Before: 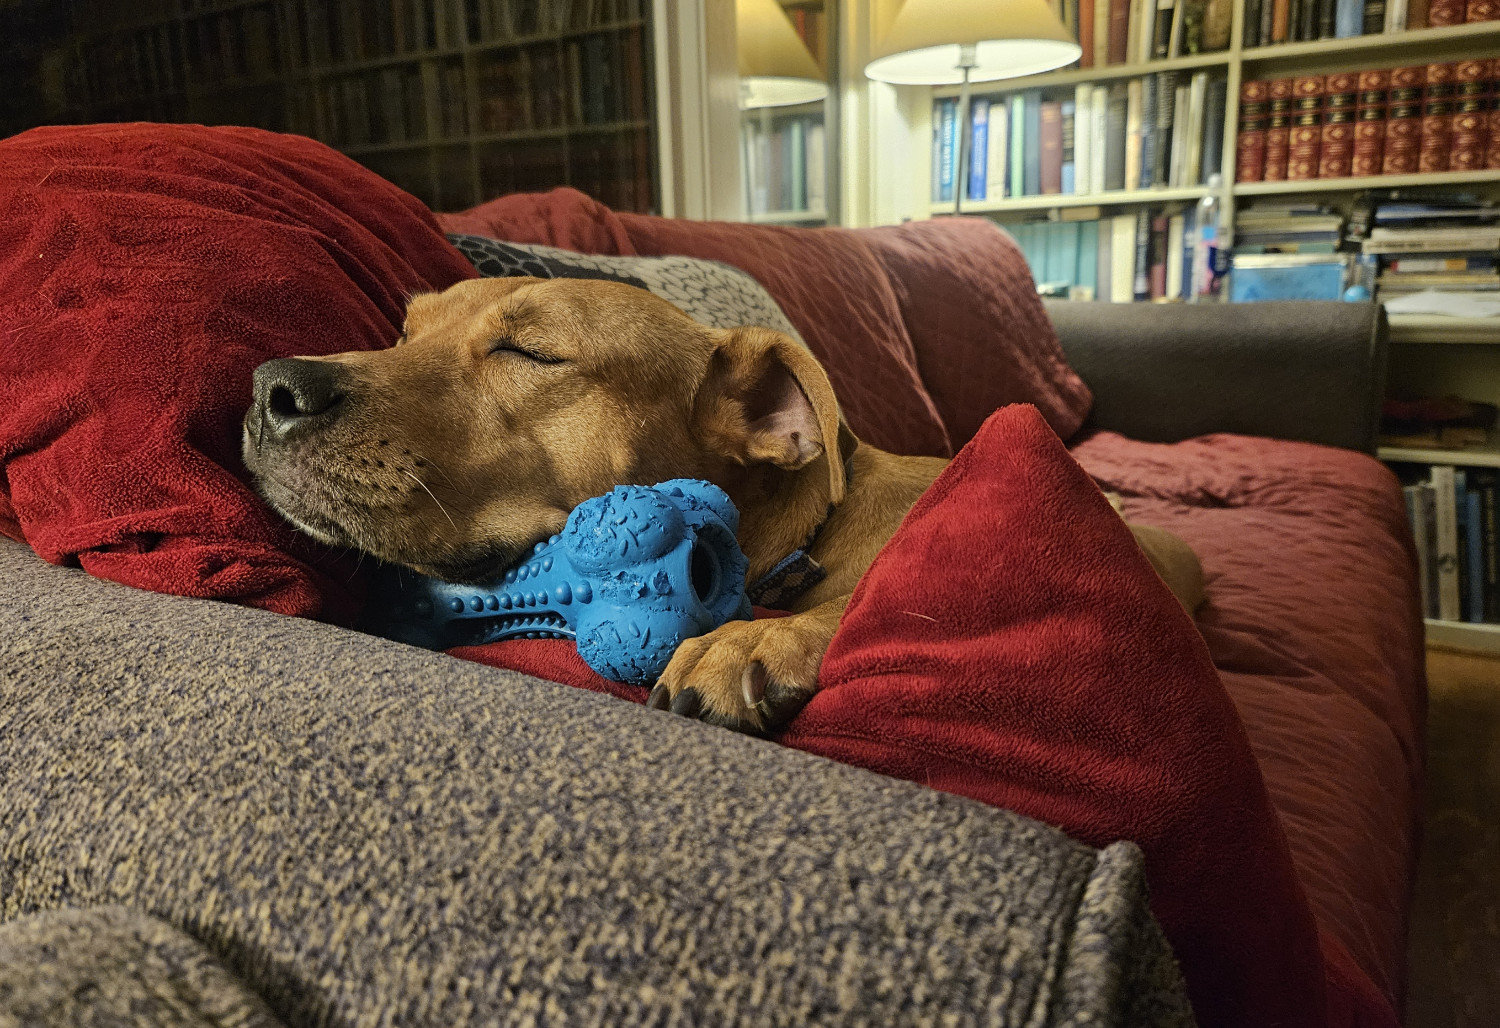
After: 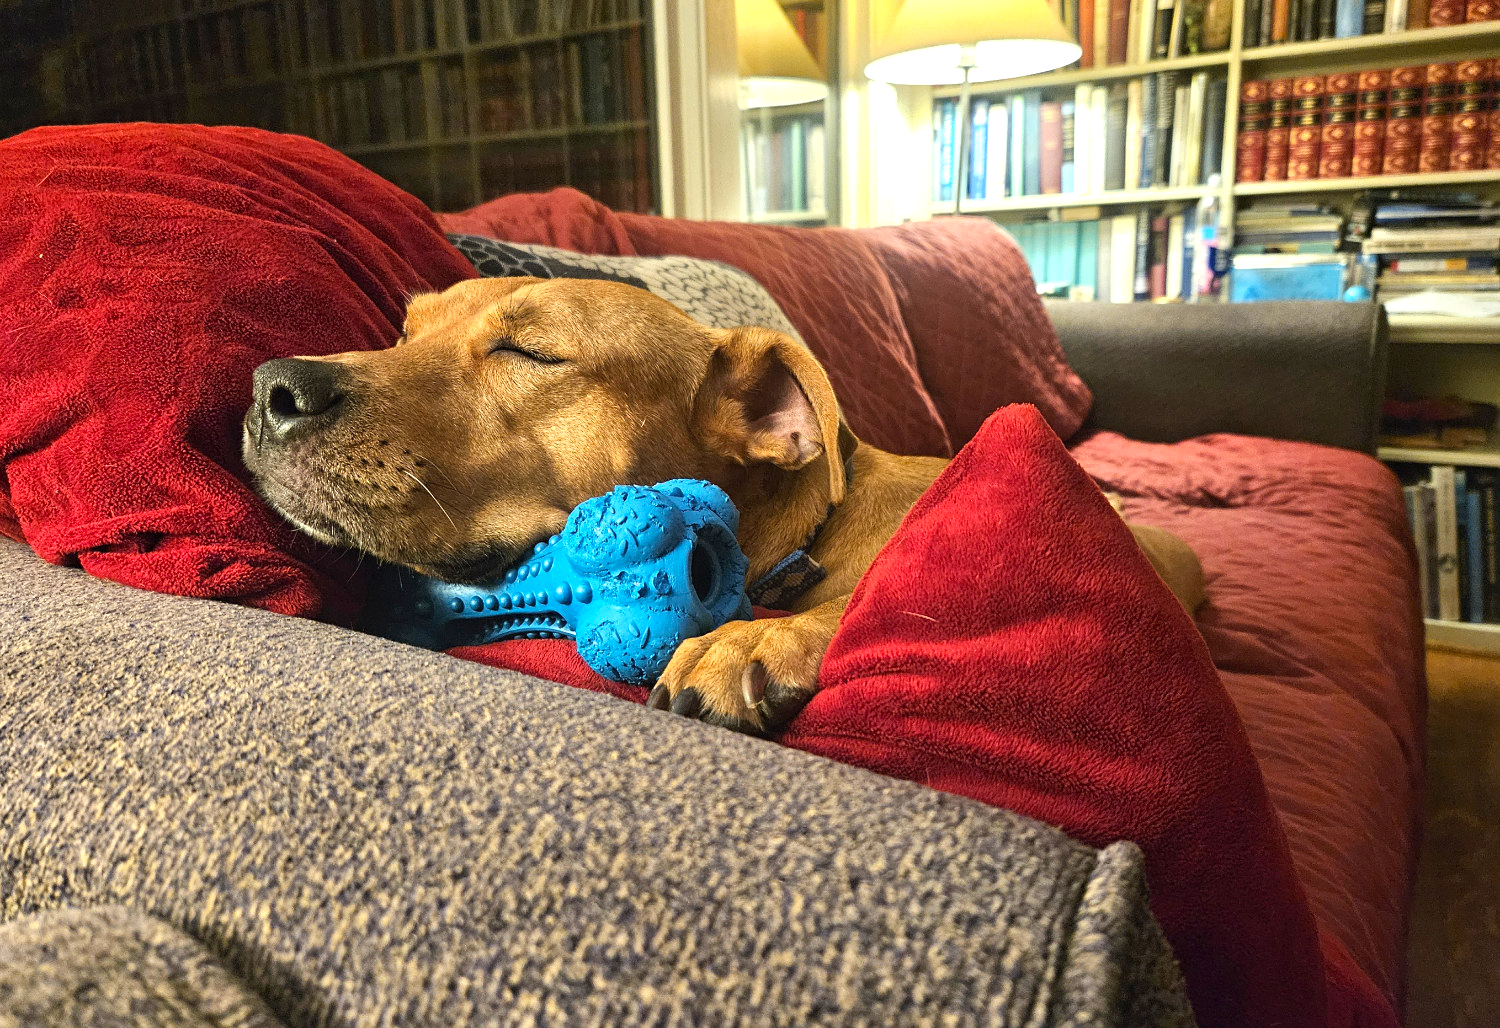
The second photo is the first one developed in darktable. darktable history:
exposure: black level correction 0, exposure 0.932 EV, compensate highlight preservation false
